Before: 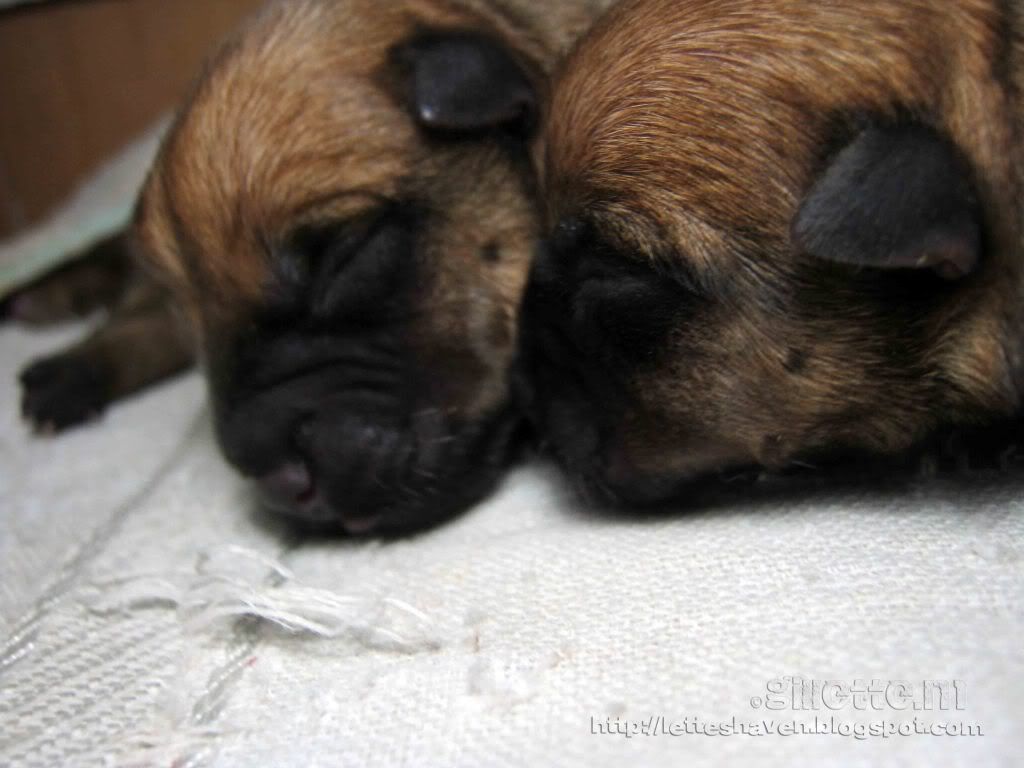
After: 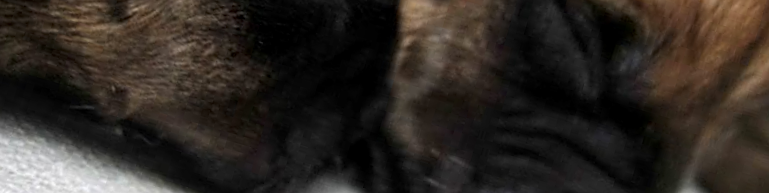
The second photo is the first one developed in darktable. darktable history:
local contrast: on, module defaults
crop and rotate: angle 16.12°, top 30.835%, bottom 35.653%
sharpen: on, module defaults
